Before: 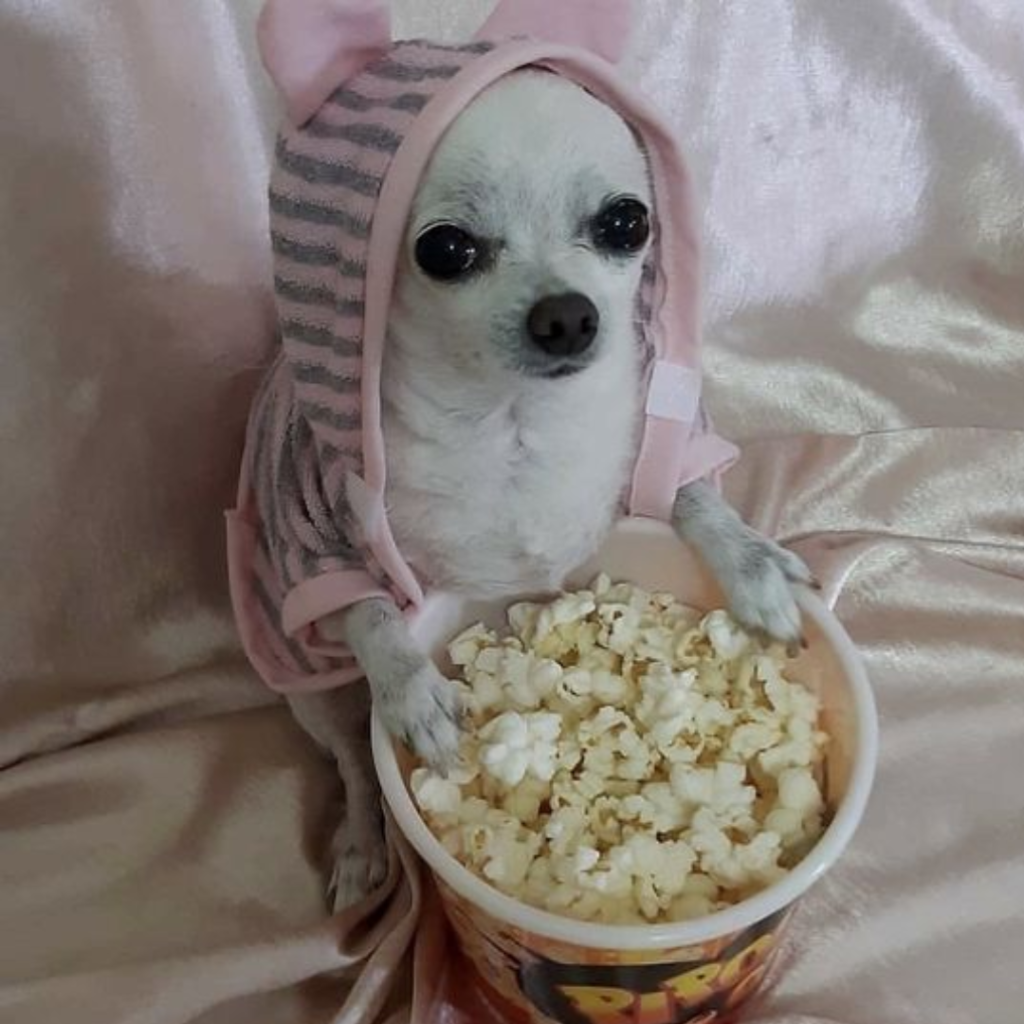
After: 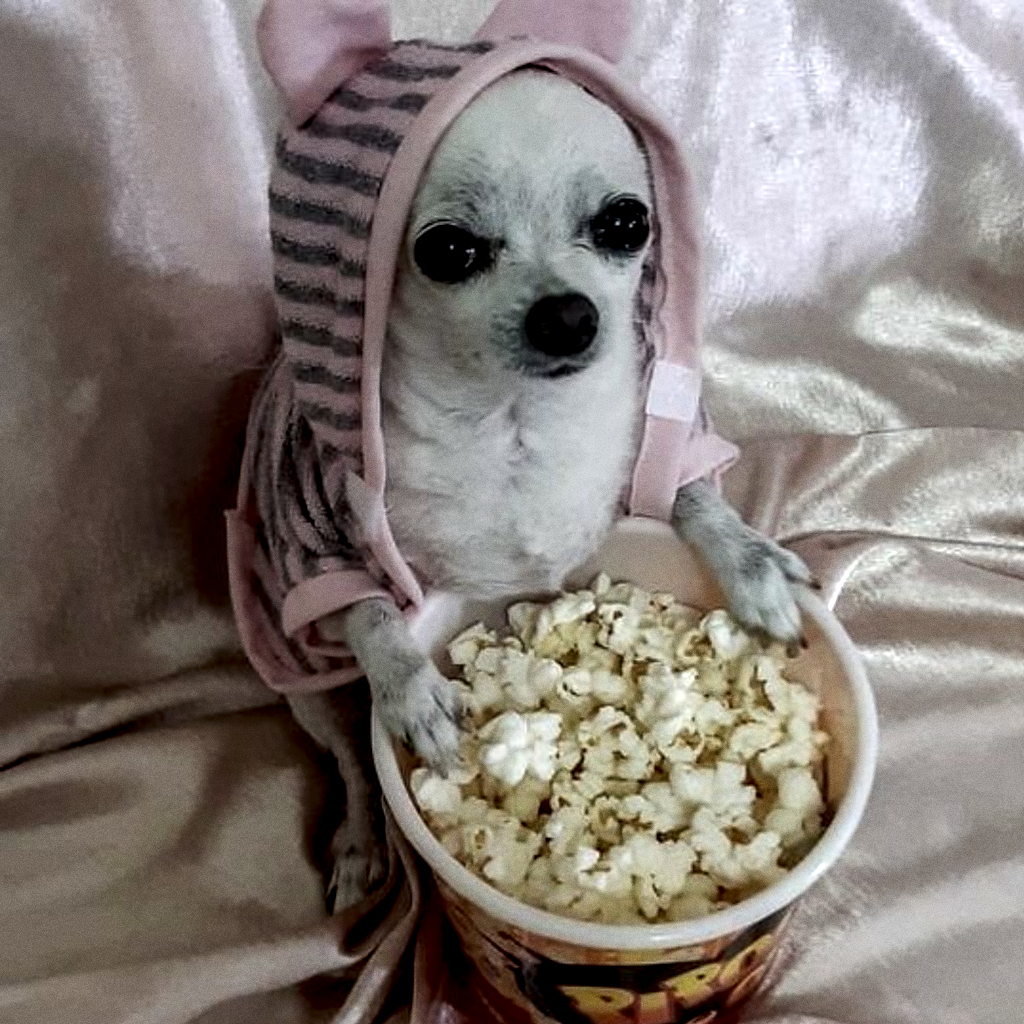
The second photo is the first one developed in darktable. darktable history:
grain: coarseness 0.09 ISO
local contrast: highlights 20%, detail 197%
